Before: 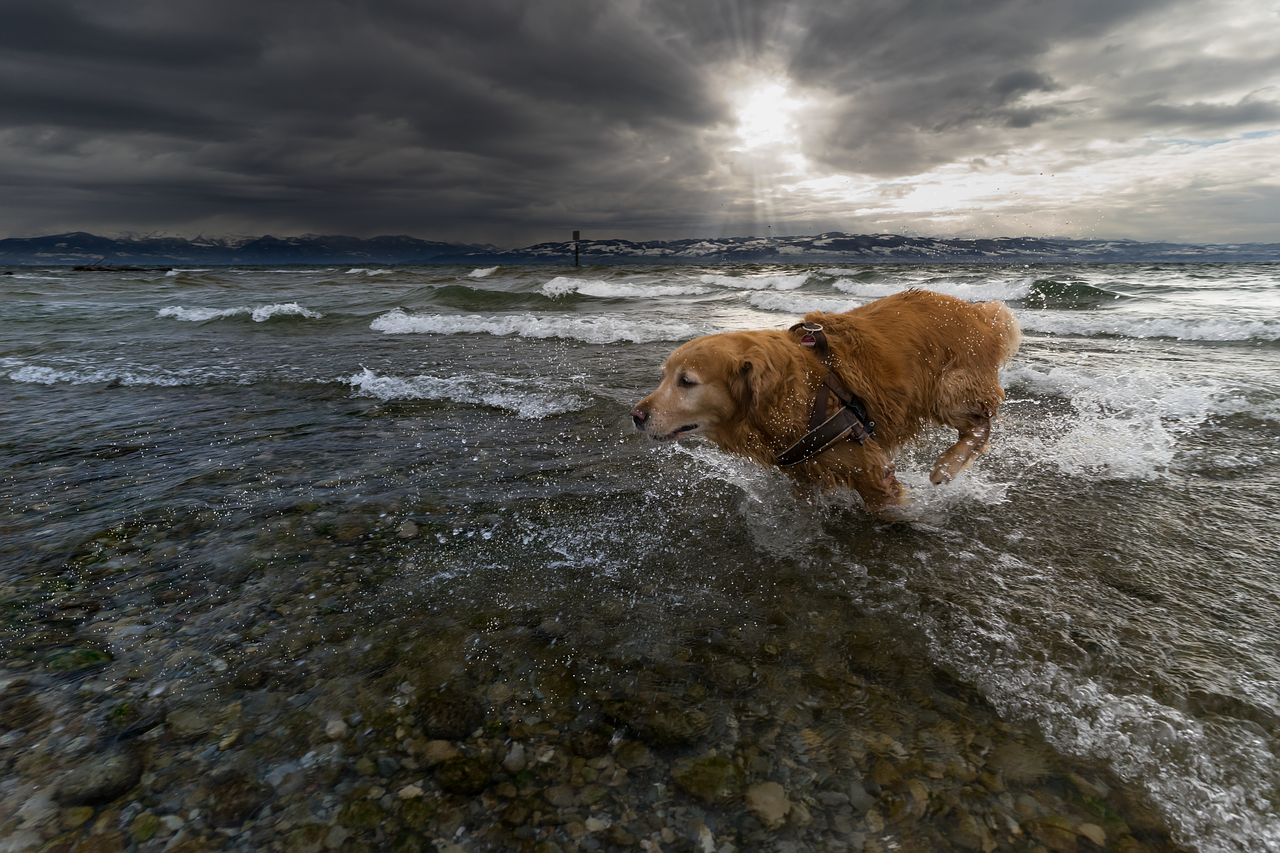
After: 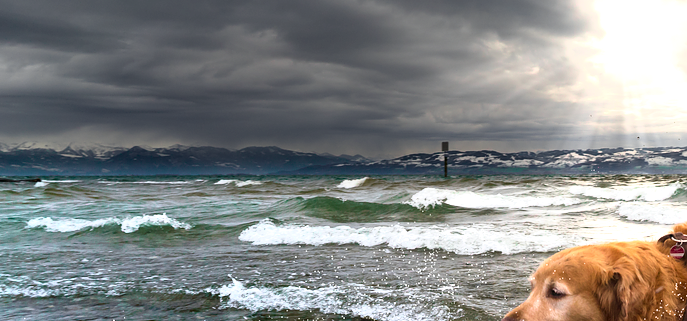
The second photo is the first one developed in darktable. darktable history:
exposure: black level correction 0, exposure 1.107 EV, compensate highlight preservation false
crop: left 10.276%, top 10.529%, right 36.05%, bottom 51.797%
velvia: on, module defaults
tone curve: curves: ch0 [(0, 0) (0.051, 0.047) (0.102, 0.099) (0.236, 0.249) (0.429, 0.473) (0.67, 0.755) (0.875, 0.948) (1, 0.985)]; ch1 [(0, 0) (0.339, 0.298) (0.402, 0.363) (0.453, 0.413) (0.485, 0.469) (0.494, 0.493) (0.504, 0.502) (0.515, 0.526) (0.563, 0.591) (0.597, 0.639) (0.834, 0.888) (1, 1)]; ch2 [(0, 0) (0.362, 0.353) (0.425, 0.439) (0.501, 0.501) (0.537, 0.538) (0.58, 0.59) (0.642, 0.669) (0.773, 0.856) (1, 1)], color space Lab, independent channels, preserve colors none
